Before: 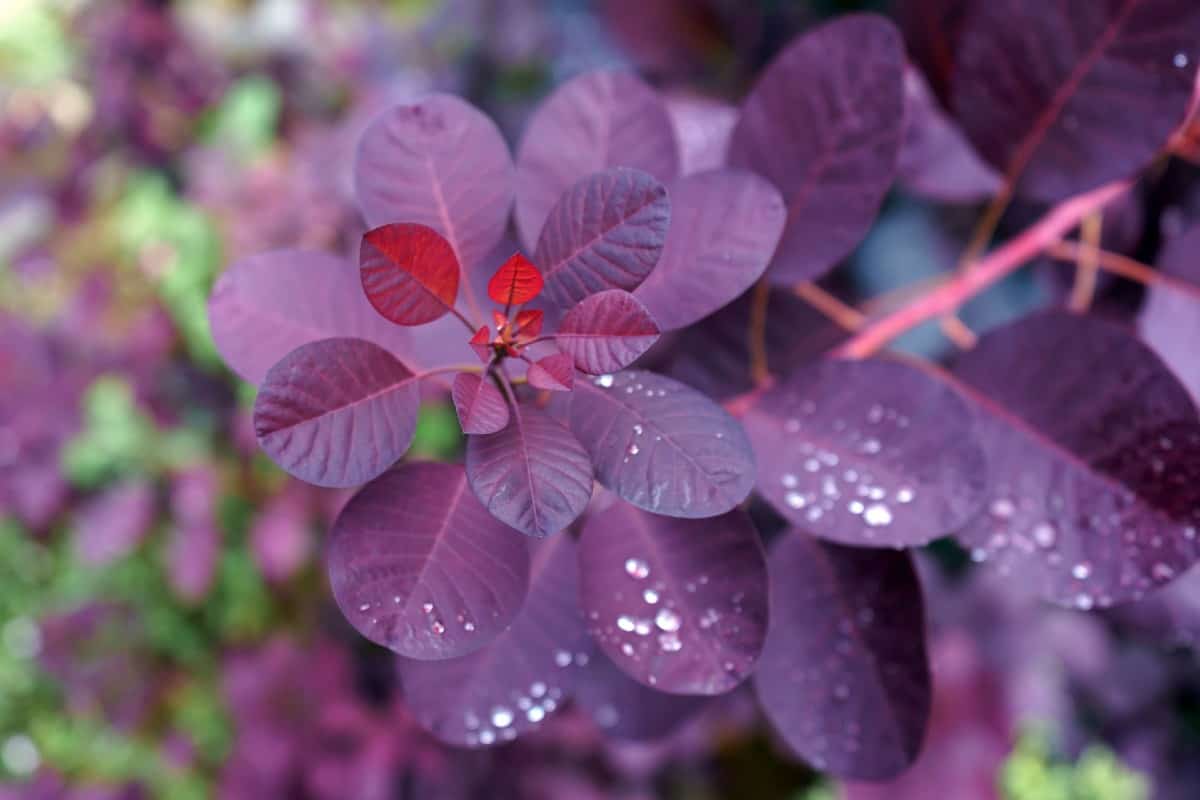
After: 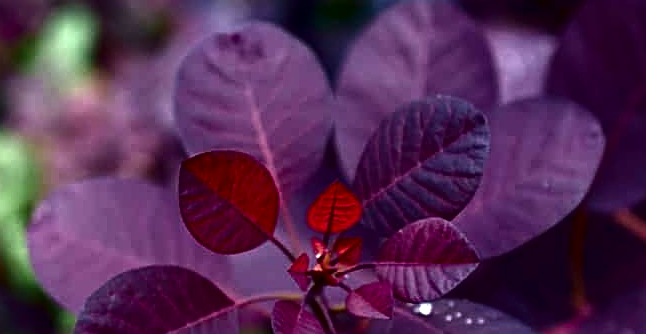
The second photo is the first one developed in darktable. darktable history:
crop: left 15.095%, top 9.071%, right 31.028%, bottom 49.099%
sharpen: on, module defaults
levels: mode automatic, levels [0, 0.618, 1]
local contrast: mode bilateral grid, contrast 19, coarseness 51, detail 141%, midtone range 0.2
tone equalizer: -8 EV -0.438 EV, -7 EV -0.376 EV, -6 EV -0.364 EV, -5 EV -0.235 EV, -3 EV 0.23 EV, -2 EV 0.355 EV, -1 EV 0.387 EV, +0 EV 0.387 EV, edges refinement/feathering 500, mask exposure compensation -1.57 EV, preserve details no
contrast brightness saturation: brightness -0.525
